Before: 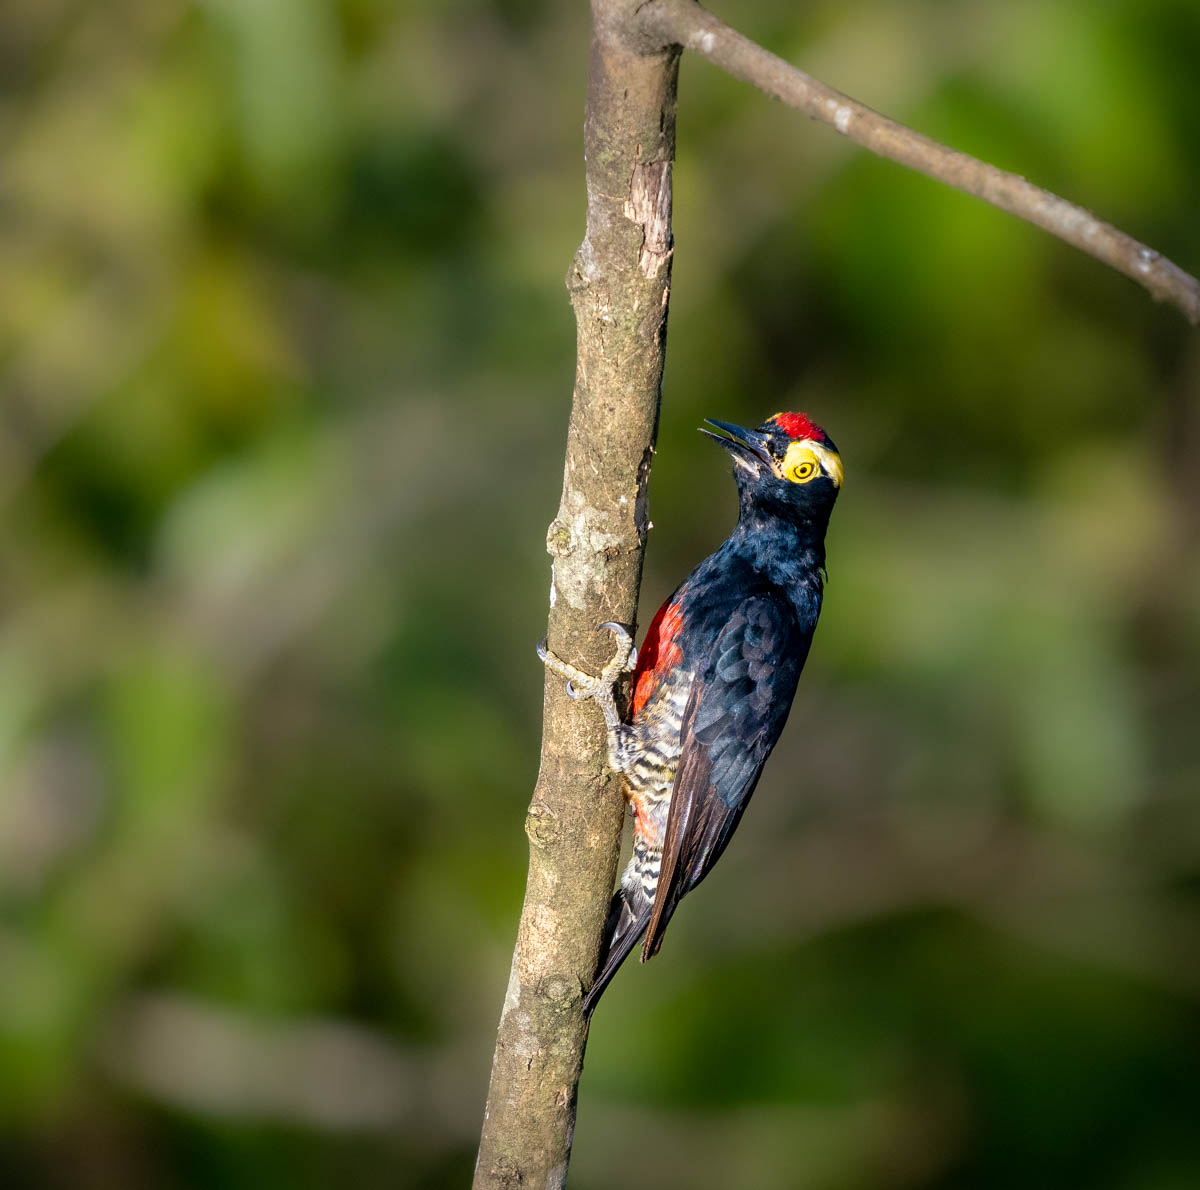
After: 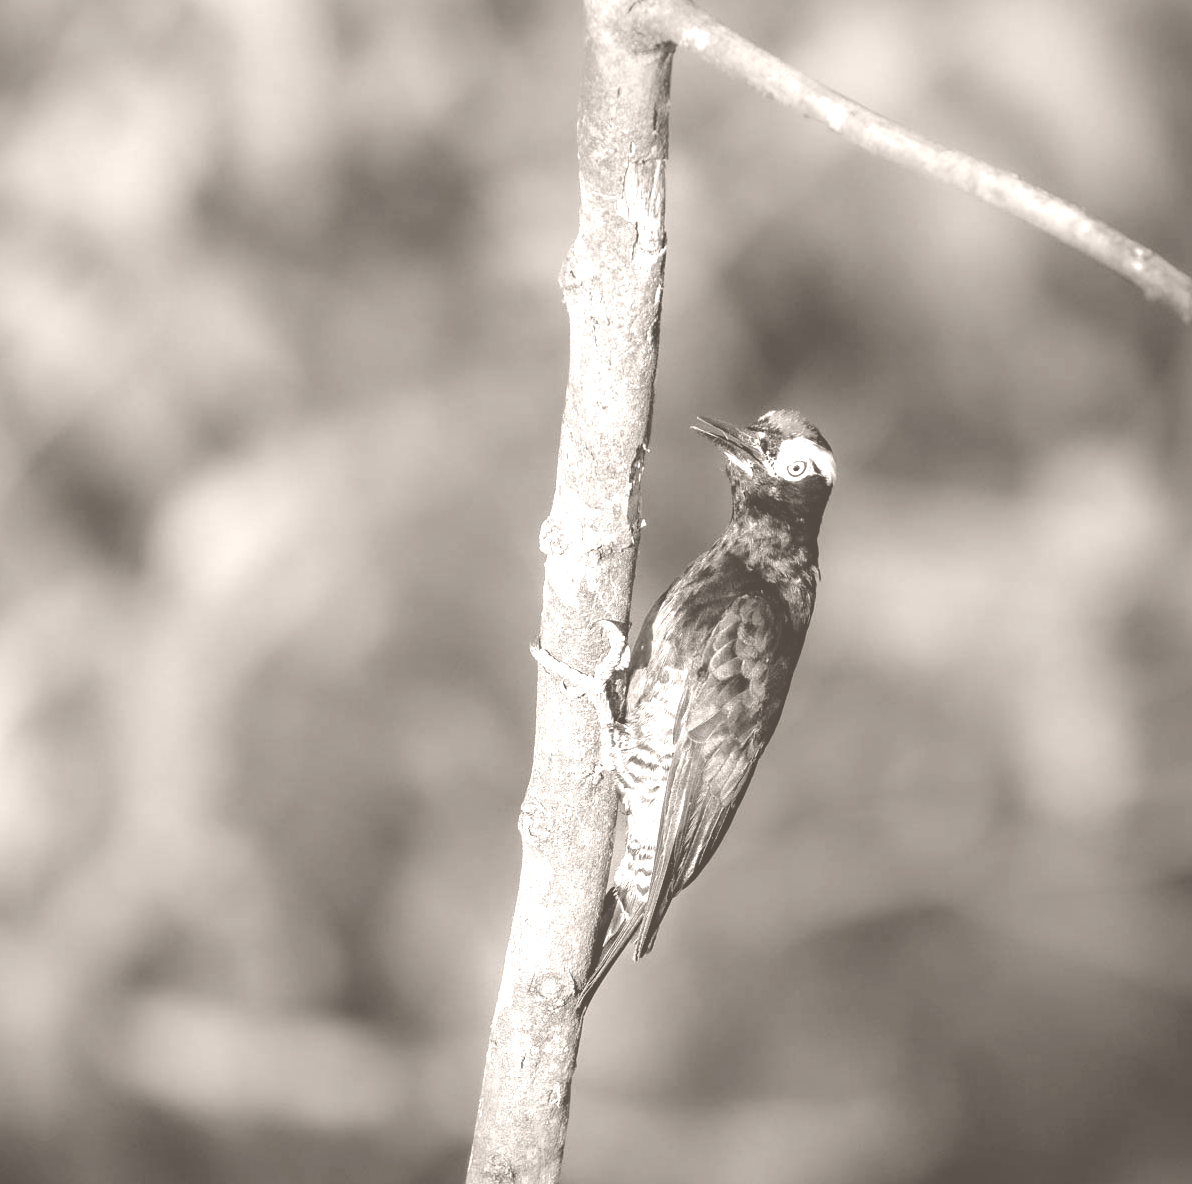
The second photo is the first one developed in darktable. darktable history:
crop and rotate: left 0.614%, top 0.179%, bottom 0.309%
colorize: hue 34.49°, saturation 35.33%, source mix 100%, lightness 55%, version 1
